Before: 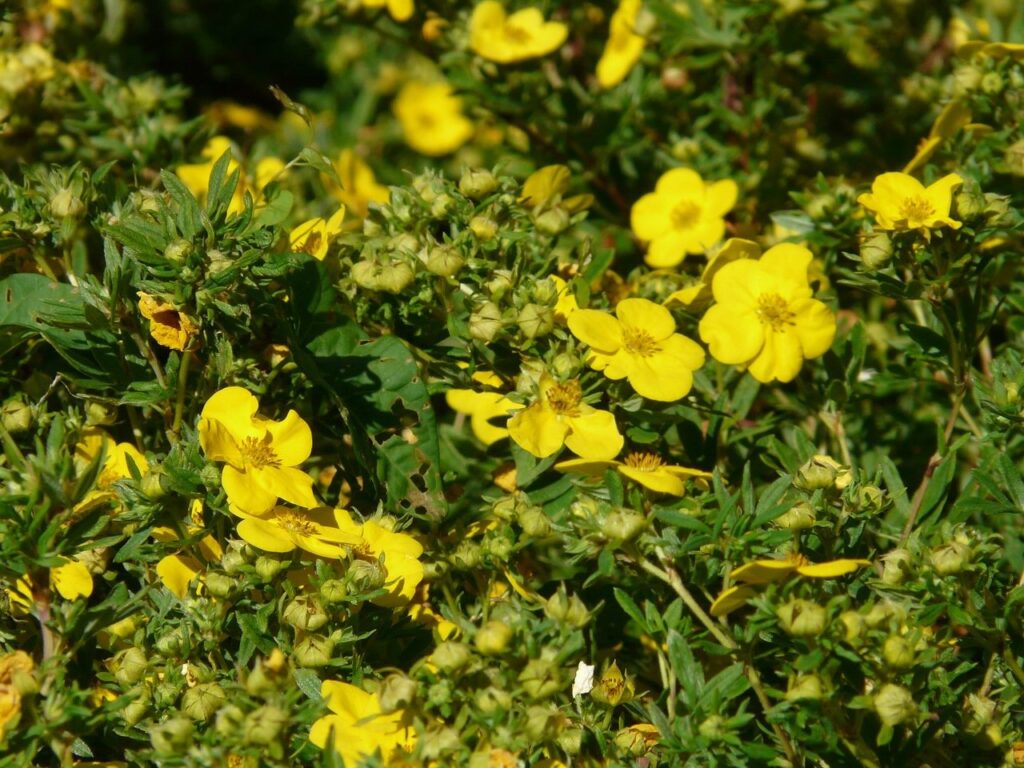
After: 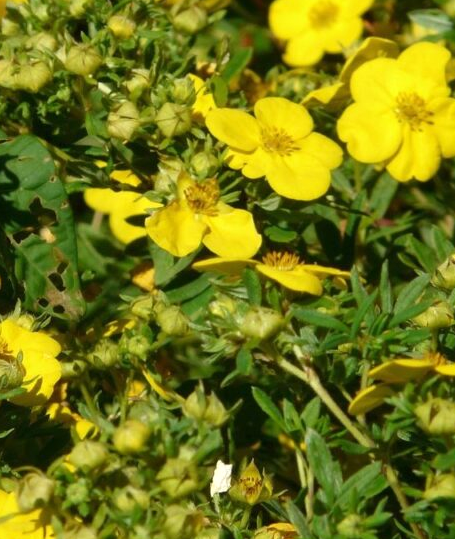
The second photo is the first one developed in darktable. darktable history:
crop: left 35.363%, top 26.238%, right 20.126%, bottom 3.459%
exposure: exposure 0.165 EV, compensate highlight preservation false
